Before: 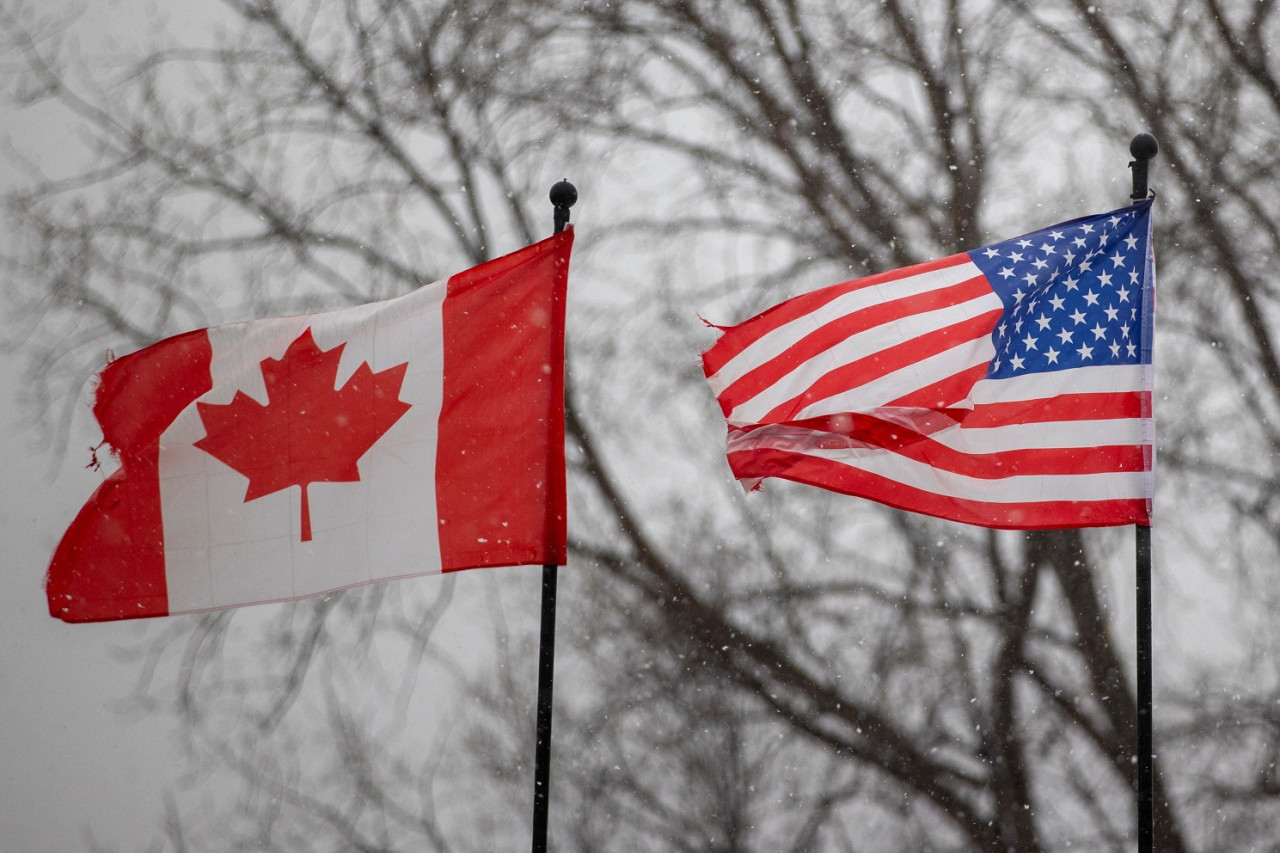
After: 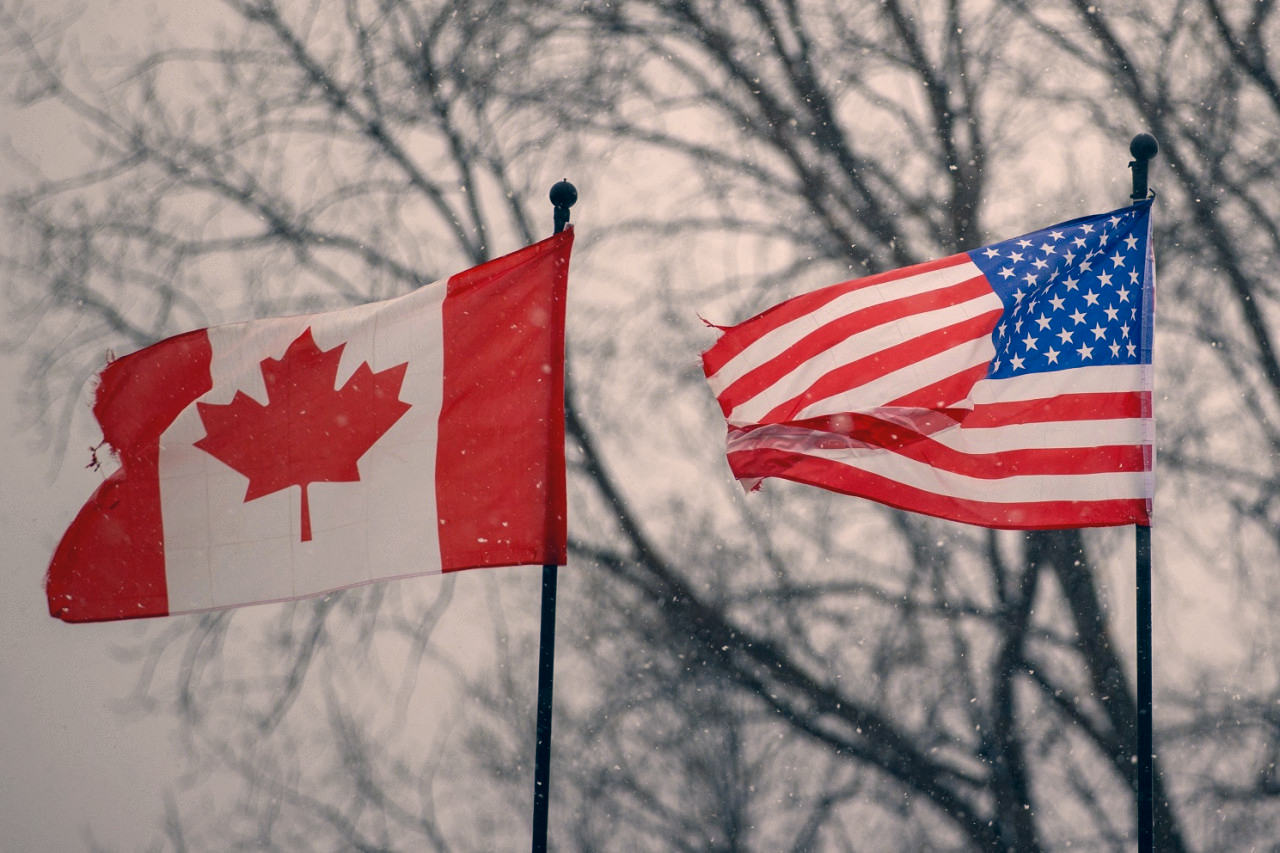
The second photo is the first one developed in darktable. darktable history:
color correction: highlights a* 10.33, highlights b* 14.26, shadows a* -9.55, shadows b* -15.09
